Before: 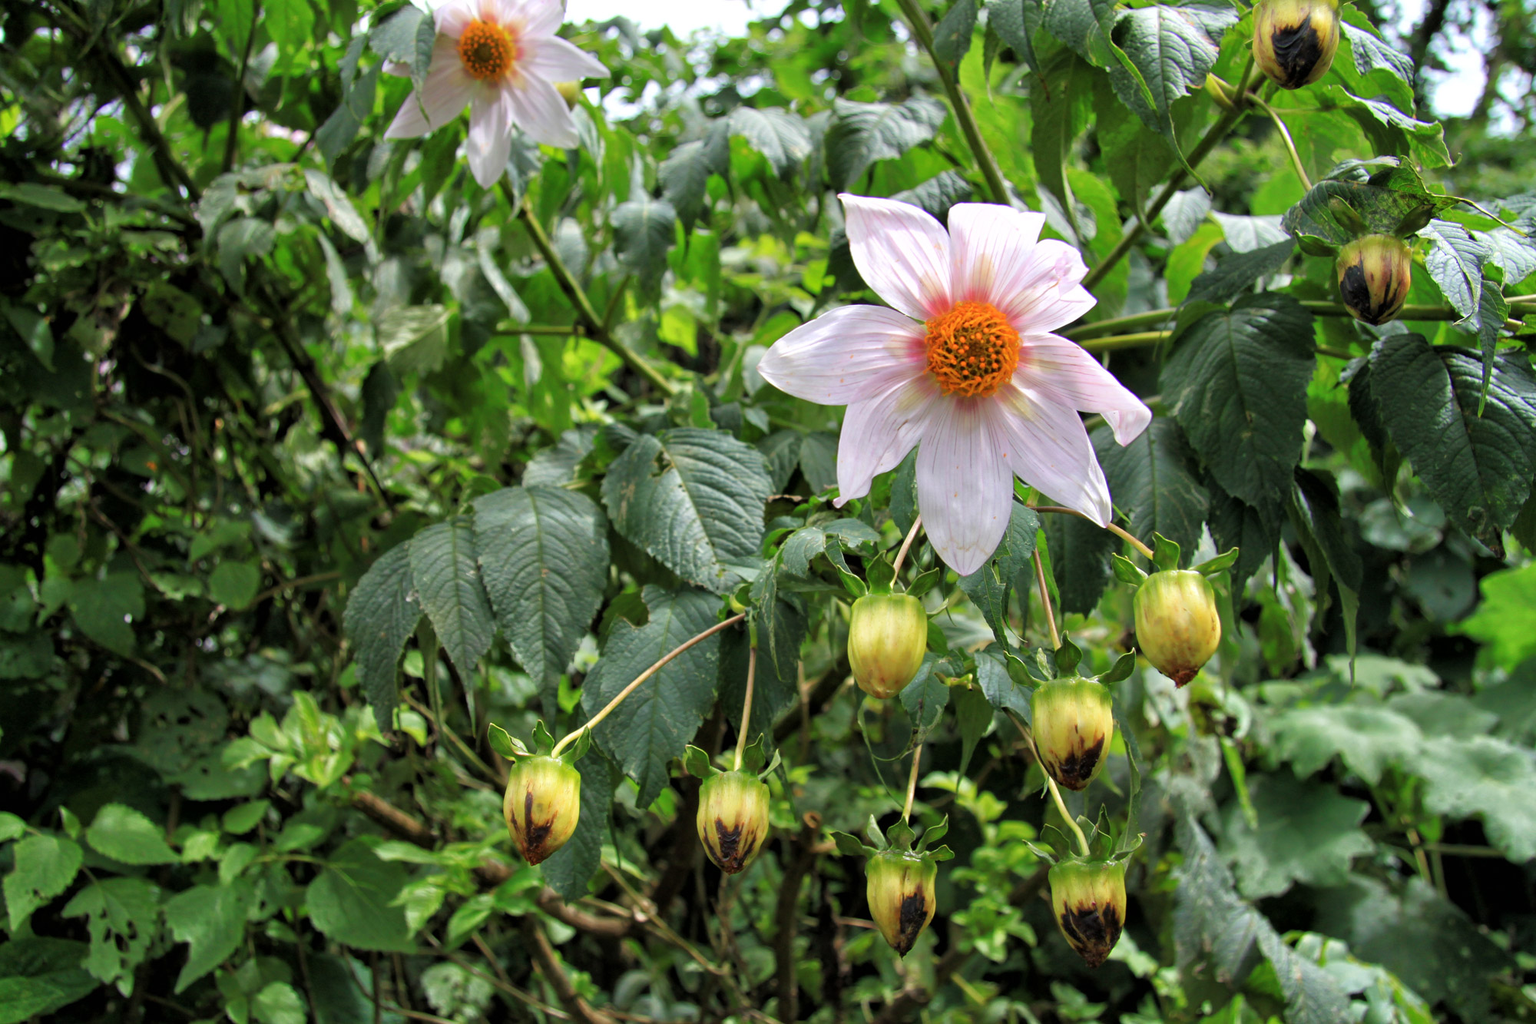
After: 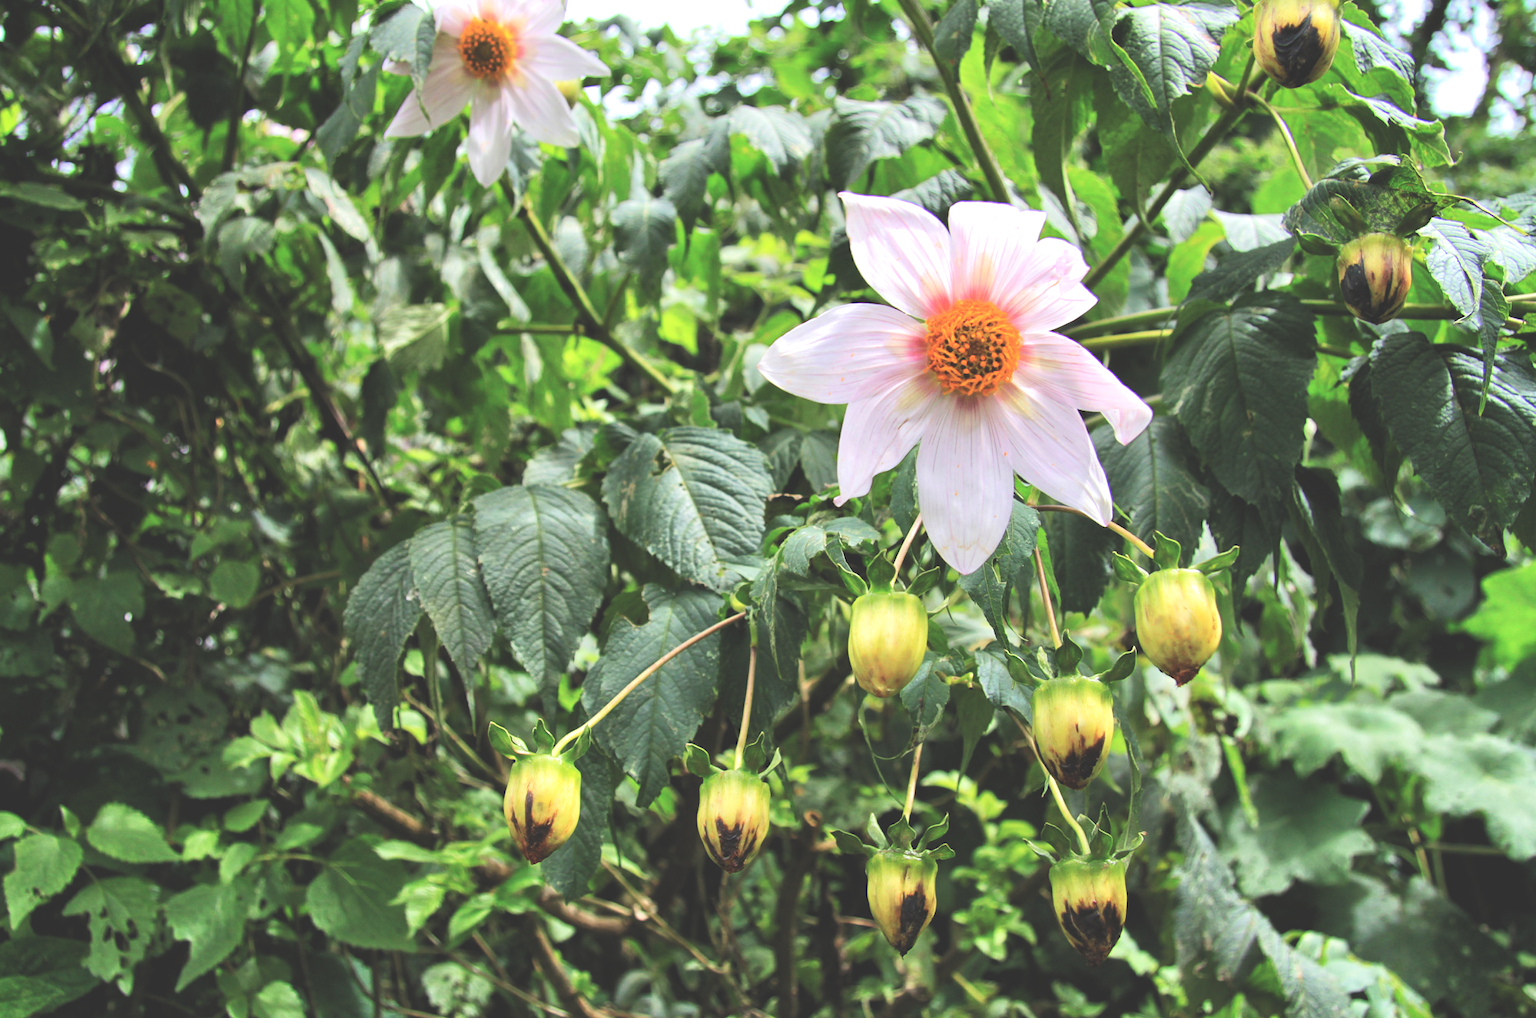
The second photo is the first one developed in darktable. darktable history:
crop: top 0.198%, bottom 0.164%
tone equalizer: -8 EV 0.026 EV, -7 EV -0.012 EV, -6 EV 0.028 EV, -5 EV 0.05 EV, -4 EV 0.274 EV, -3 EV 0.628 EV, -2 EV 0.568 EV, -1 EV 0.174 EV, +0 EV 0.027 EV, edges refinement/feathering 500, mask exposure compensation -1.57 EV, preserve details no
exposure: black level correction -0.031, compensate exposure bias true, compensate highlight preservation false
